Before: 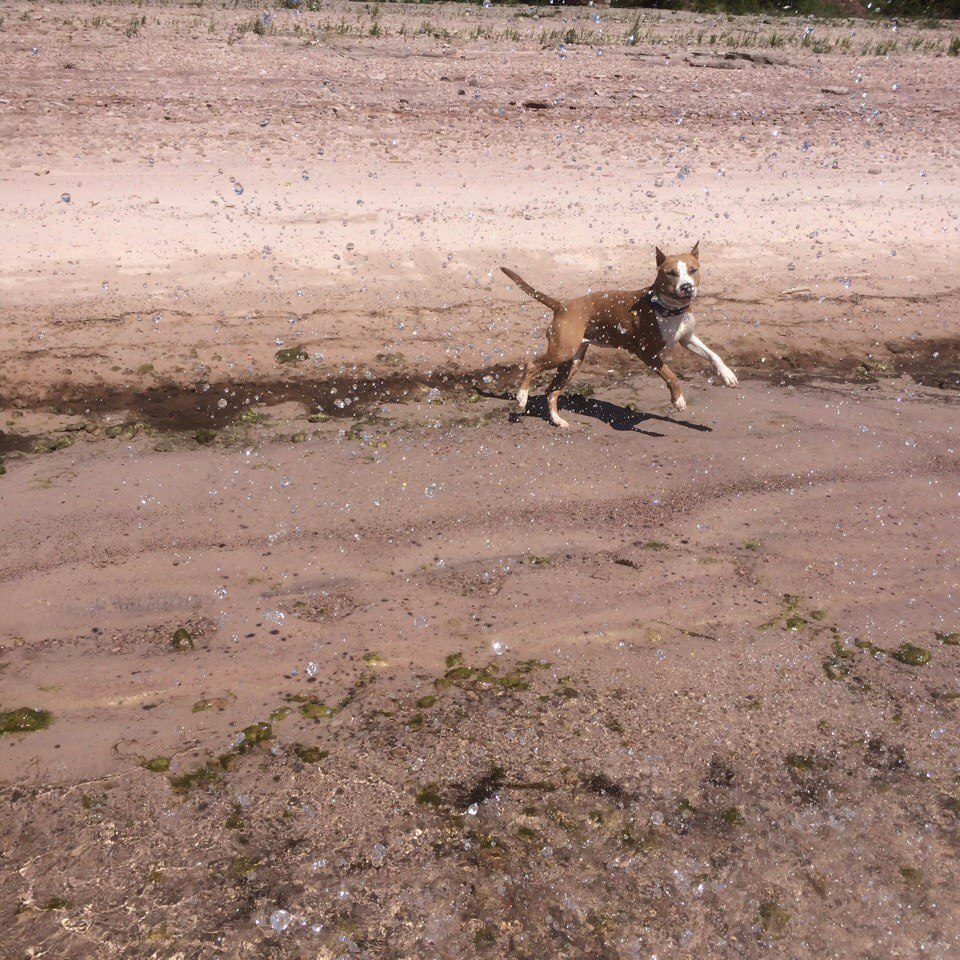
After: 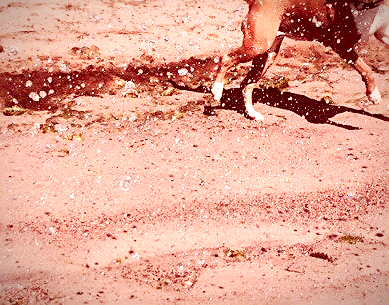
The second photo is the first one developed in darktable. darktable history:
color correction: highlights a* 9.17, highlights b* 9.07, shadows a* 39.61, shadows b* 39.26, saturation 0.802
base curve: curves: ch0 [(0, 0) (0.007, 0.004) (0.027, 0.03) (0.046, 0.07) (0.207, 0.54) (0.442, 0.872) (0.673, 0.972) (1, 1)], preserve colors none
crop: left 31.851%, top 31.999%, right 27.619%, bottom 36.162%
vignetting: fall-off radius 59.65%, brightness -0.573, saturation -0.002, automatic ratio true
sharpen: on, module defaults
local contrast: mode bilateral grid, contrast 19, coarseness 50, detail 148%, midtone range 0.2
color zones: curves: ch1 [(0.239, 0.552) (0.75, 0.5)]; ch2 [(0.25, 0.462) (0.749, 0.457)]
